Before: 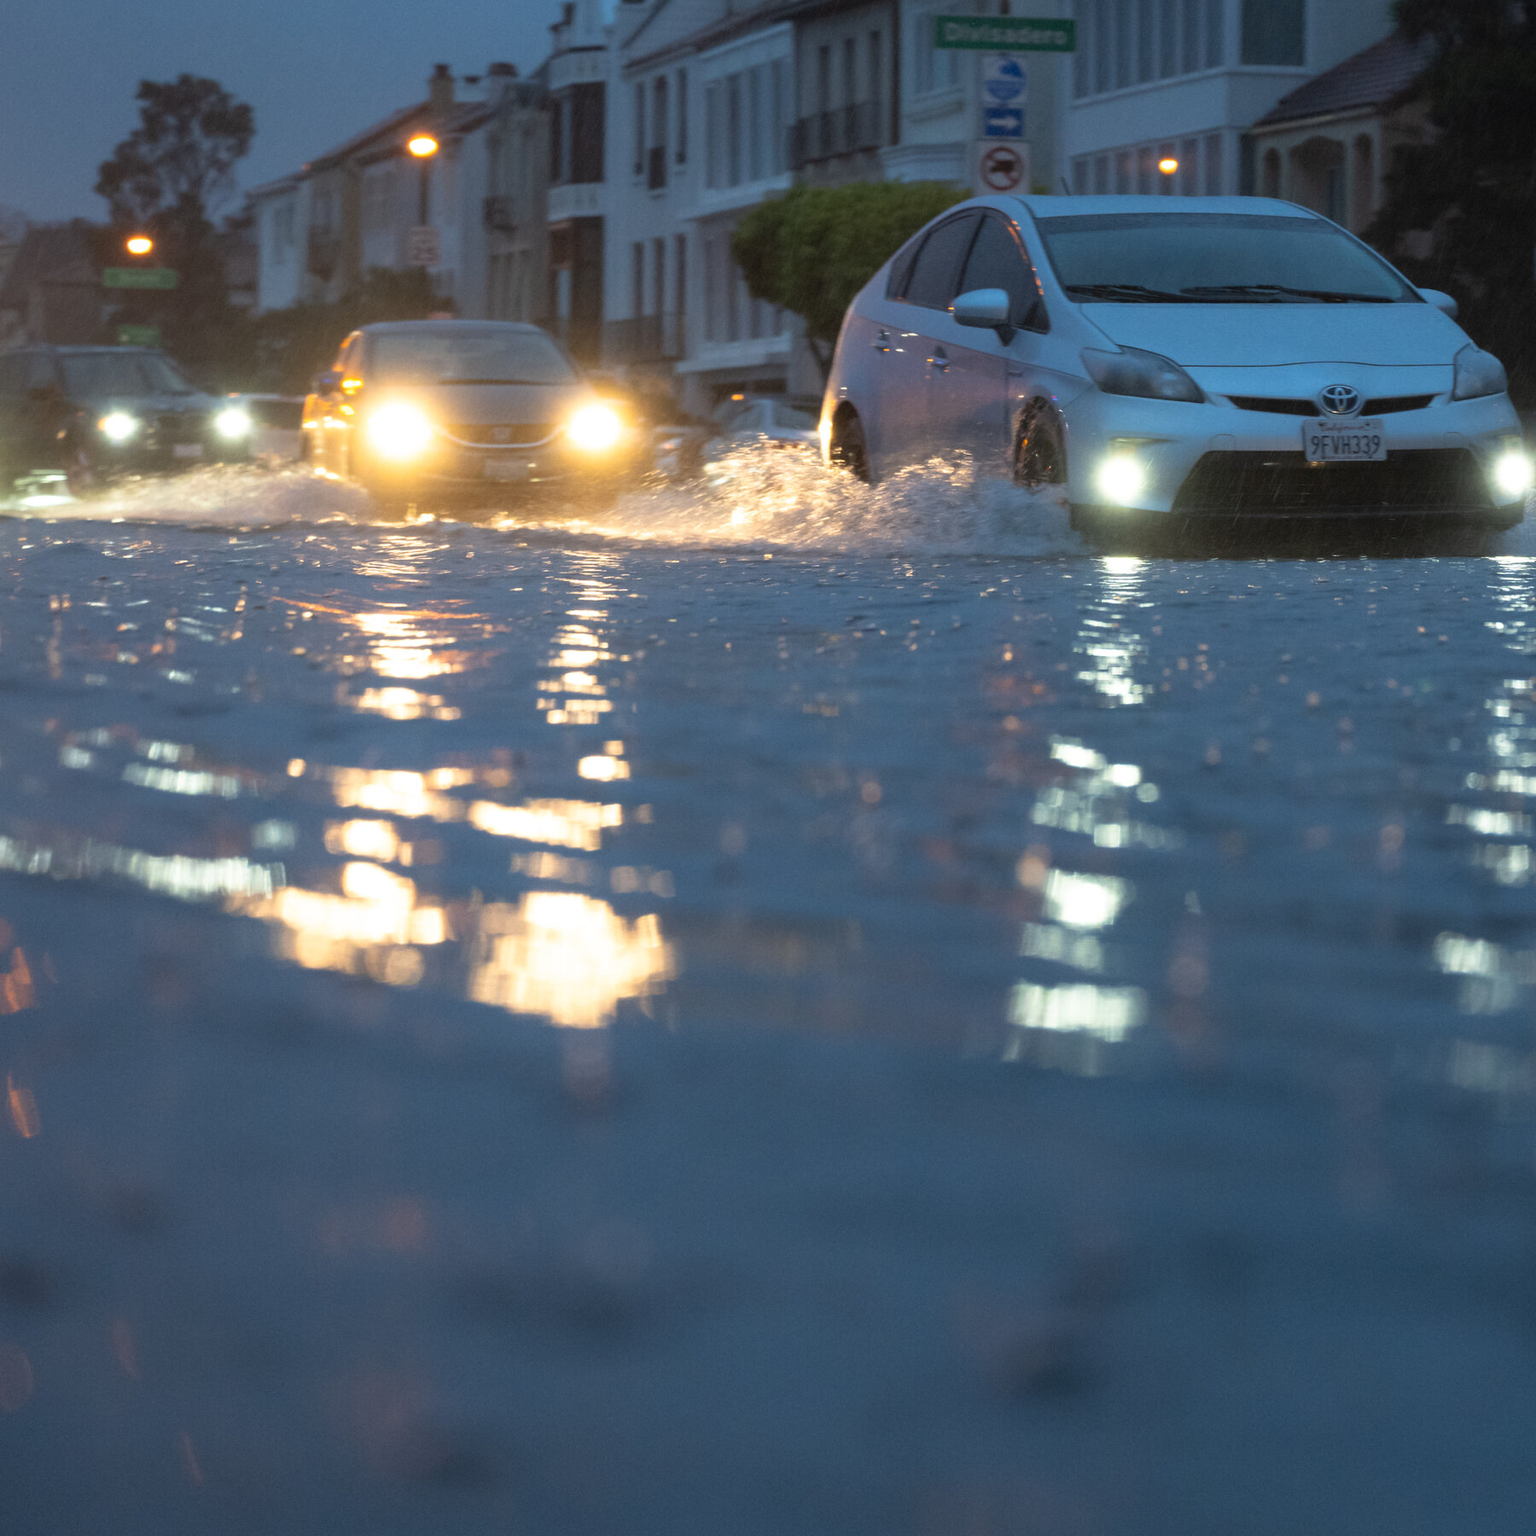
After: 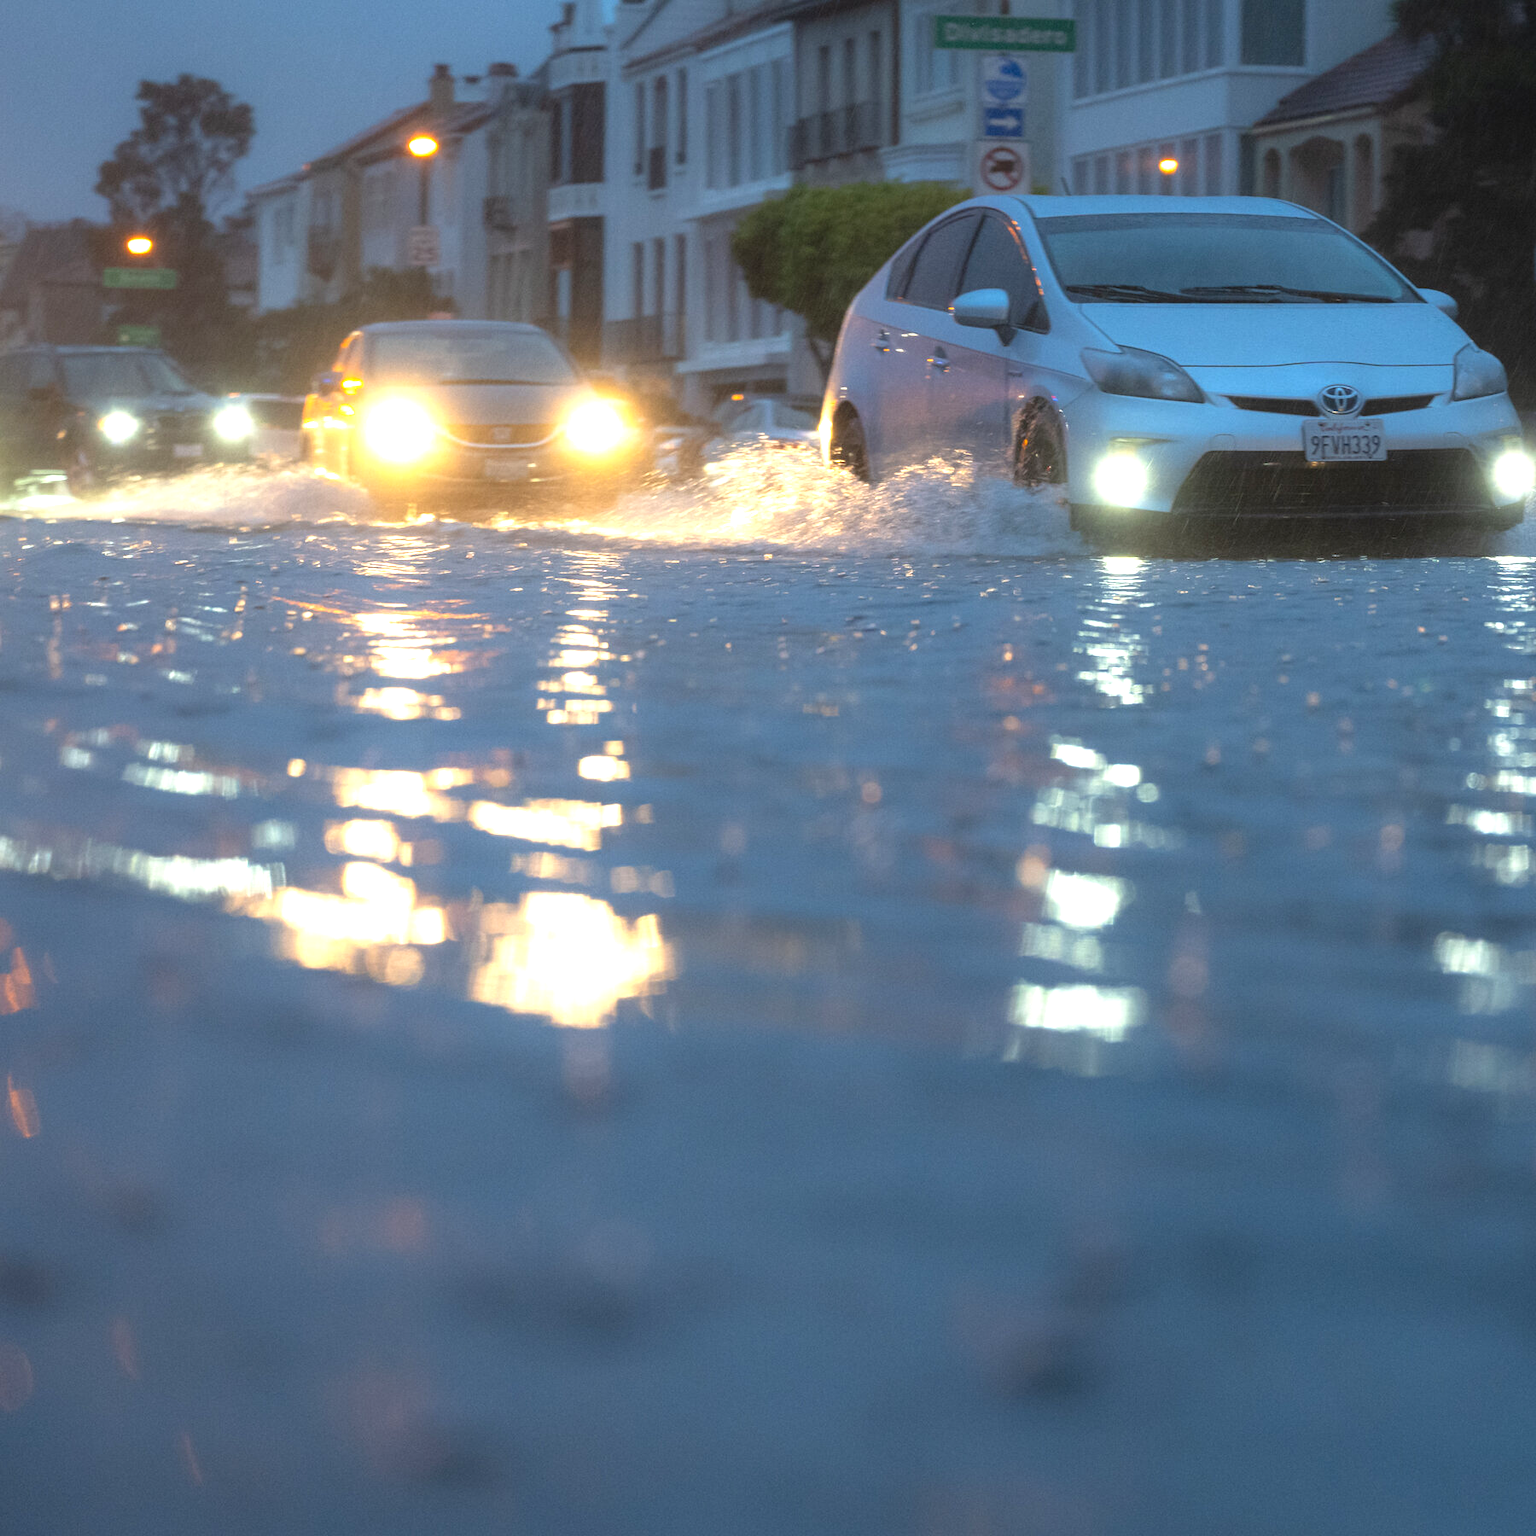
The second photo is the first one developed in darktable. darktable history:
contrast equalizer: y [[0.5, 0.486, 0.447, 0.446, 0.489, 0.5], [0.5 ×6], [0.5 ×6], [0 ×6], [0 ×6]]
exposure: black level correction 0, exposure 0.7 EV, compensate exposure bias true, compensate highlight preservation false
local contrast: detail 110%
